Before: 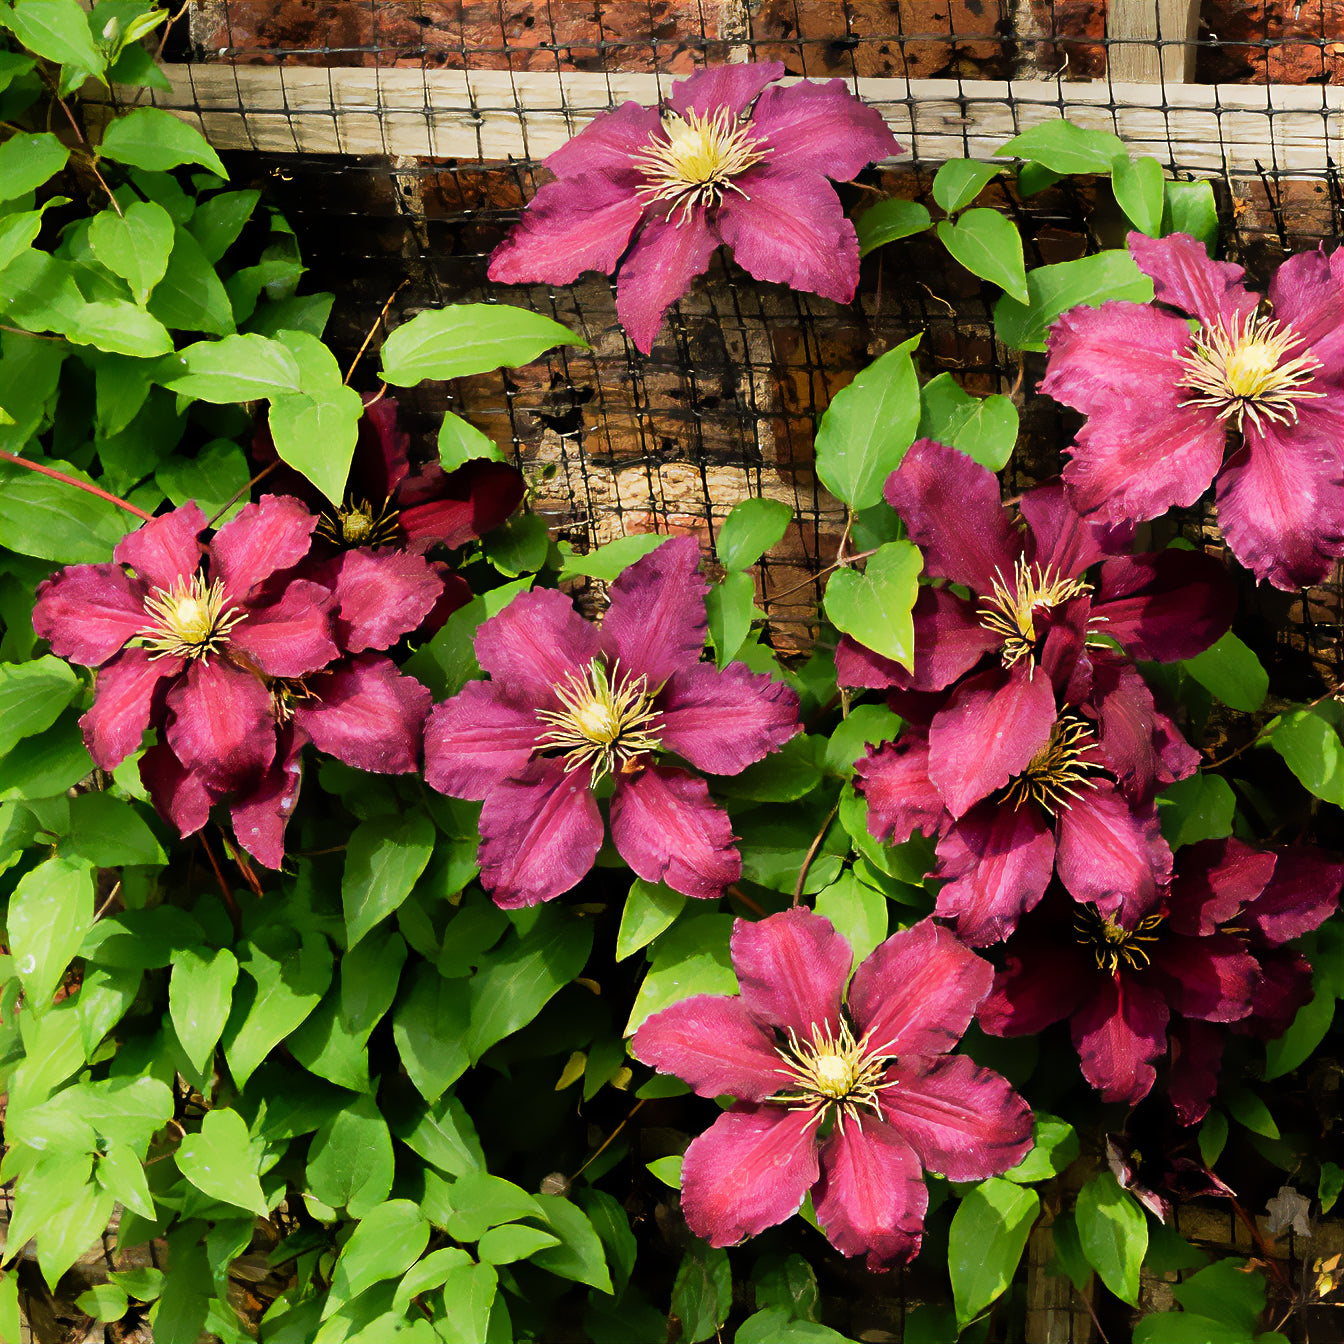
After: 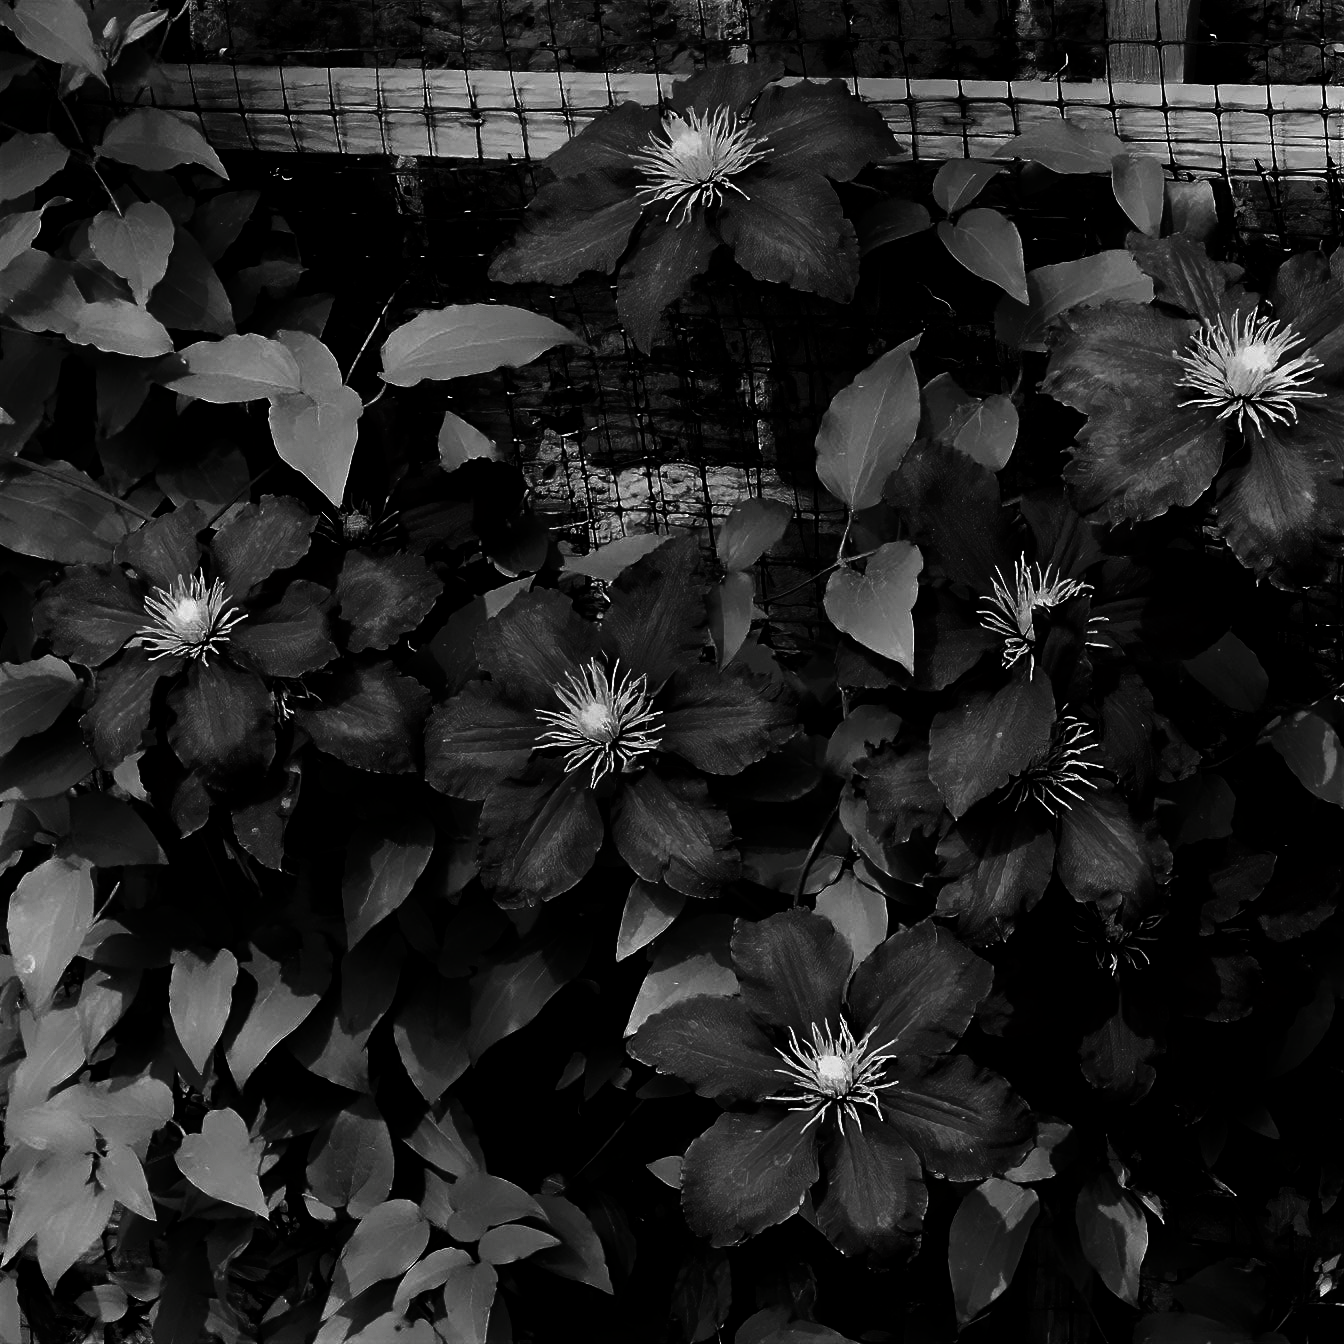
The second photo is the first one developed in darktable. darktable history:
contrast brightness saturation: contrast 0.023, brightness -0.992, saturation -0.995
